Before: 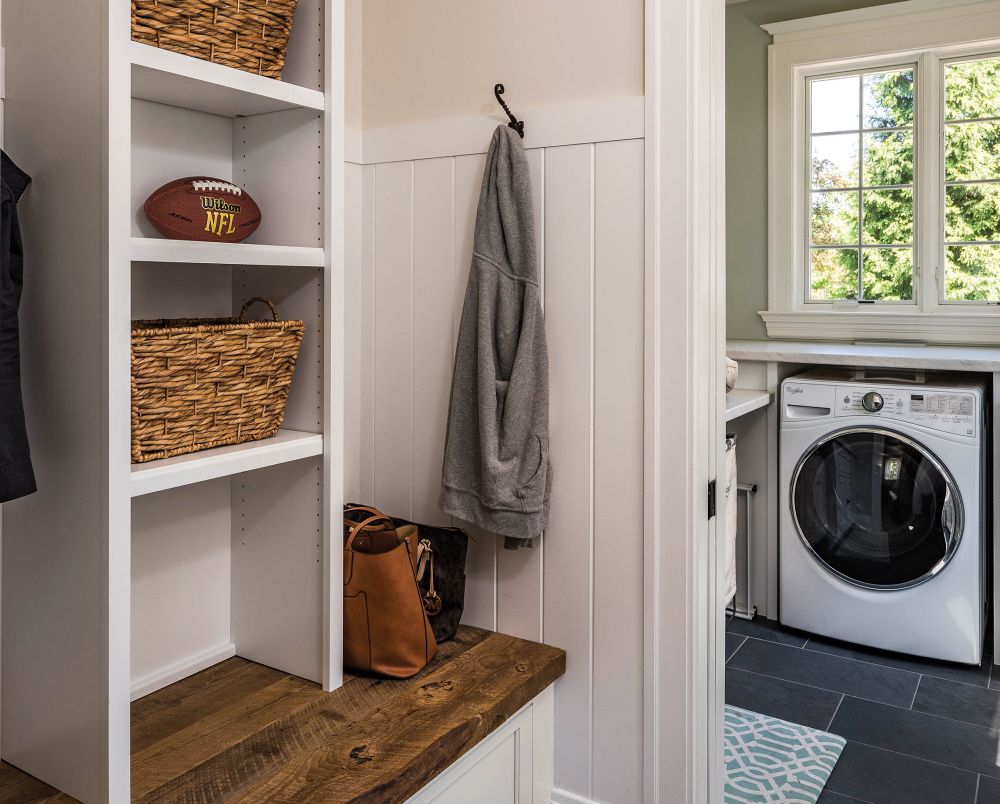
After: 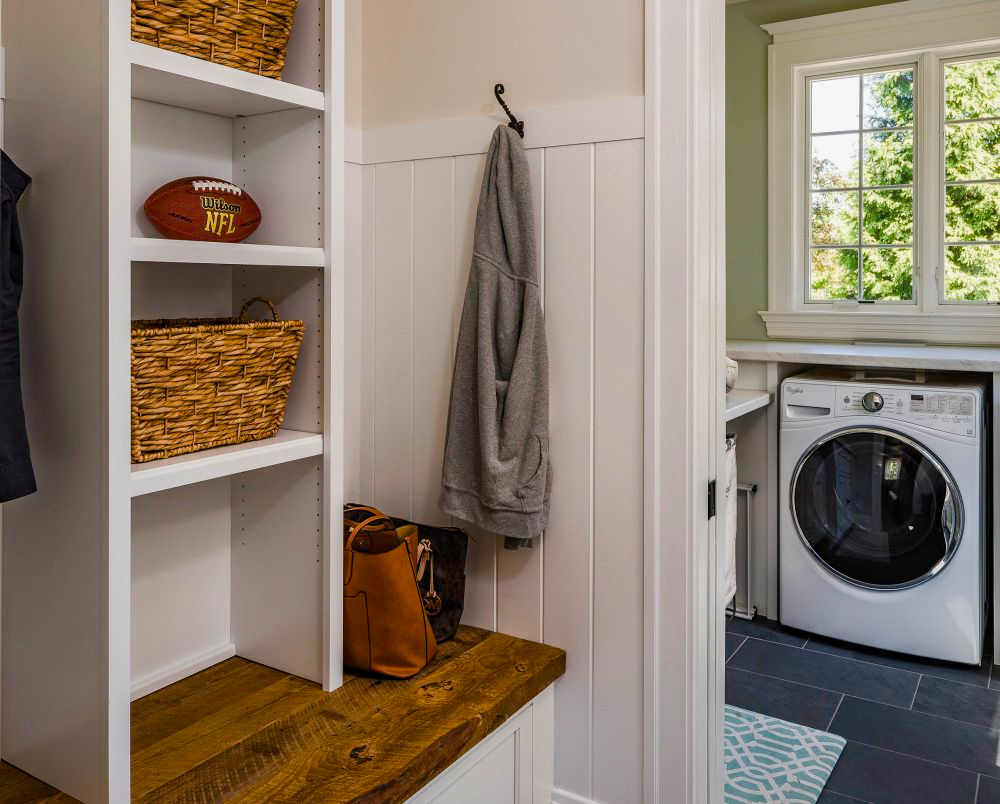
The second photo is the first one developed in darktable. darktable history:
color balance rgb: perceptual saturation grading › global saturation 28.108%, perceptual saturation grading › highlights -25.201%, perceptual saturation grading › mid-tones 24.895%, perceptual saturation grading › shadows 50.155%
shadows and highlights: shadows -20.16, white point adjustment -2.16, highlights -35.07
